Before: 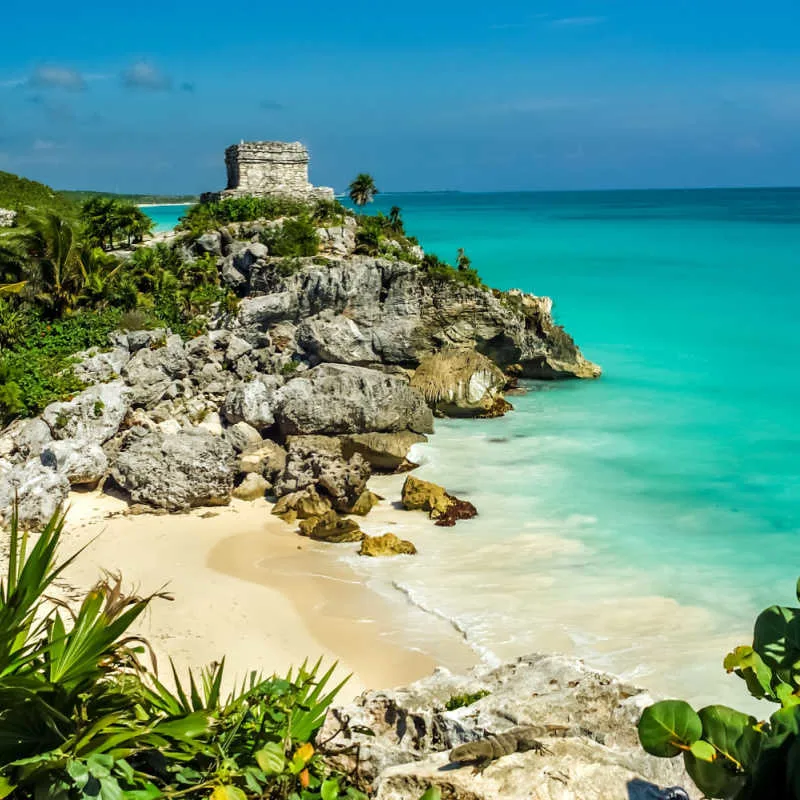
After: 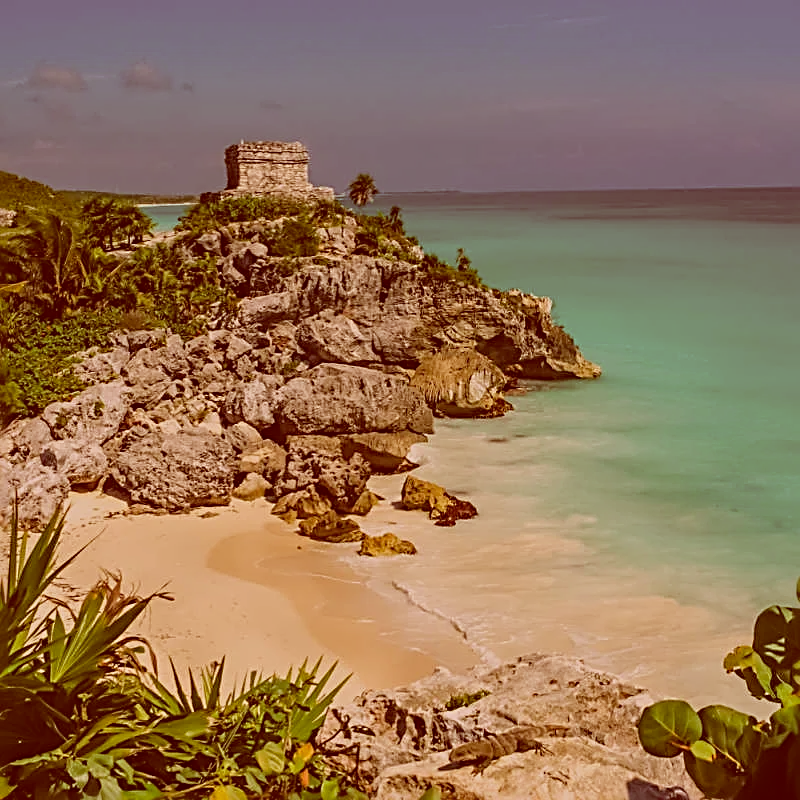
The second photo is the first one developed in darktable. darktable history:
contrast brightness saturation: brightness 0.093, saturation 0.193
color correction: highlights a* 9.27, highlights b* 9.02, shadows a* 39.86, shadows b* 39.49, saturation 0.823
exposure: black level correction -0.016, exposure -1.031 EV, compensate highlight preservation false
sharpen: radius 2.815, amount 0.706
